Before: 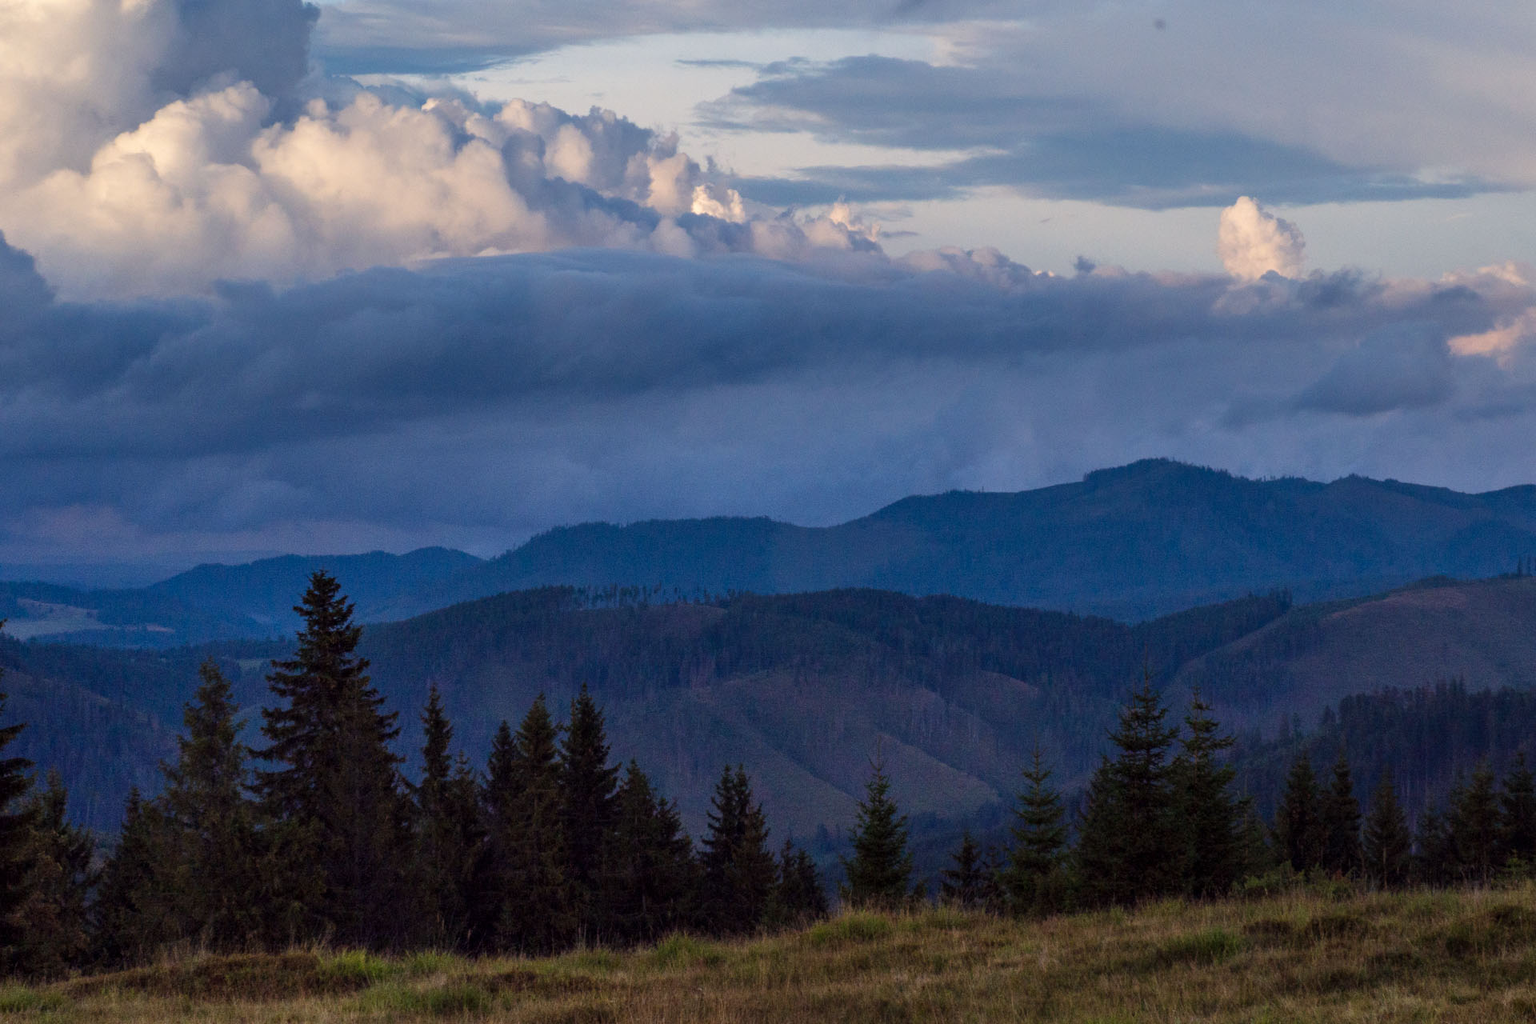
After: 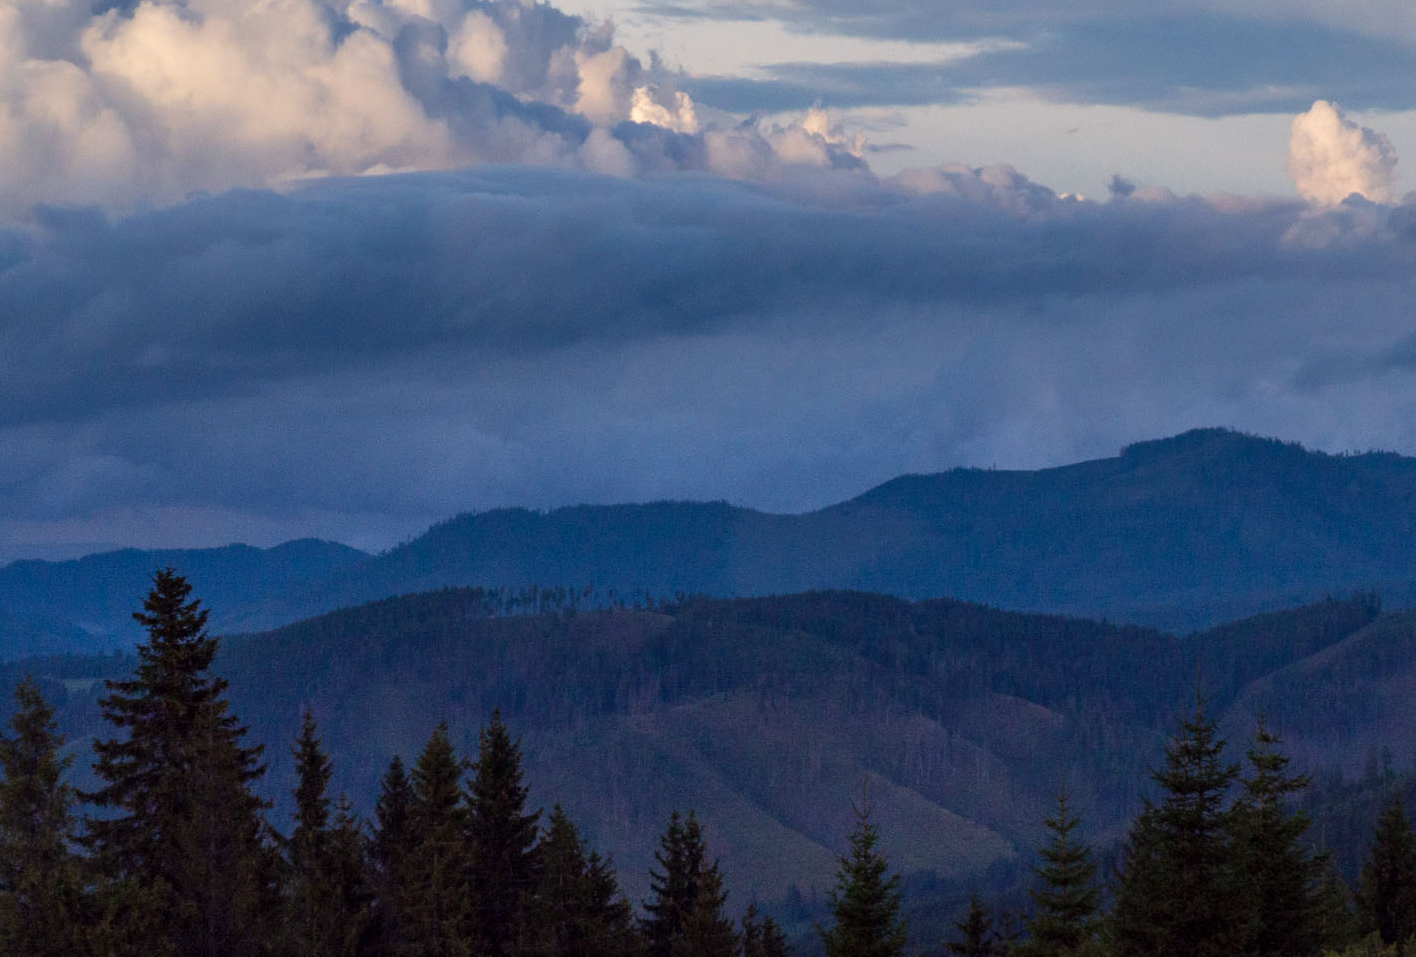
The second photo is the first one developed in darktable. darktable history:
crop and rotate: left 12.192%, top 11.398%, right 14.014%, bottom 13.818%
